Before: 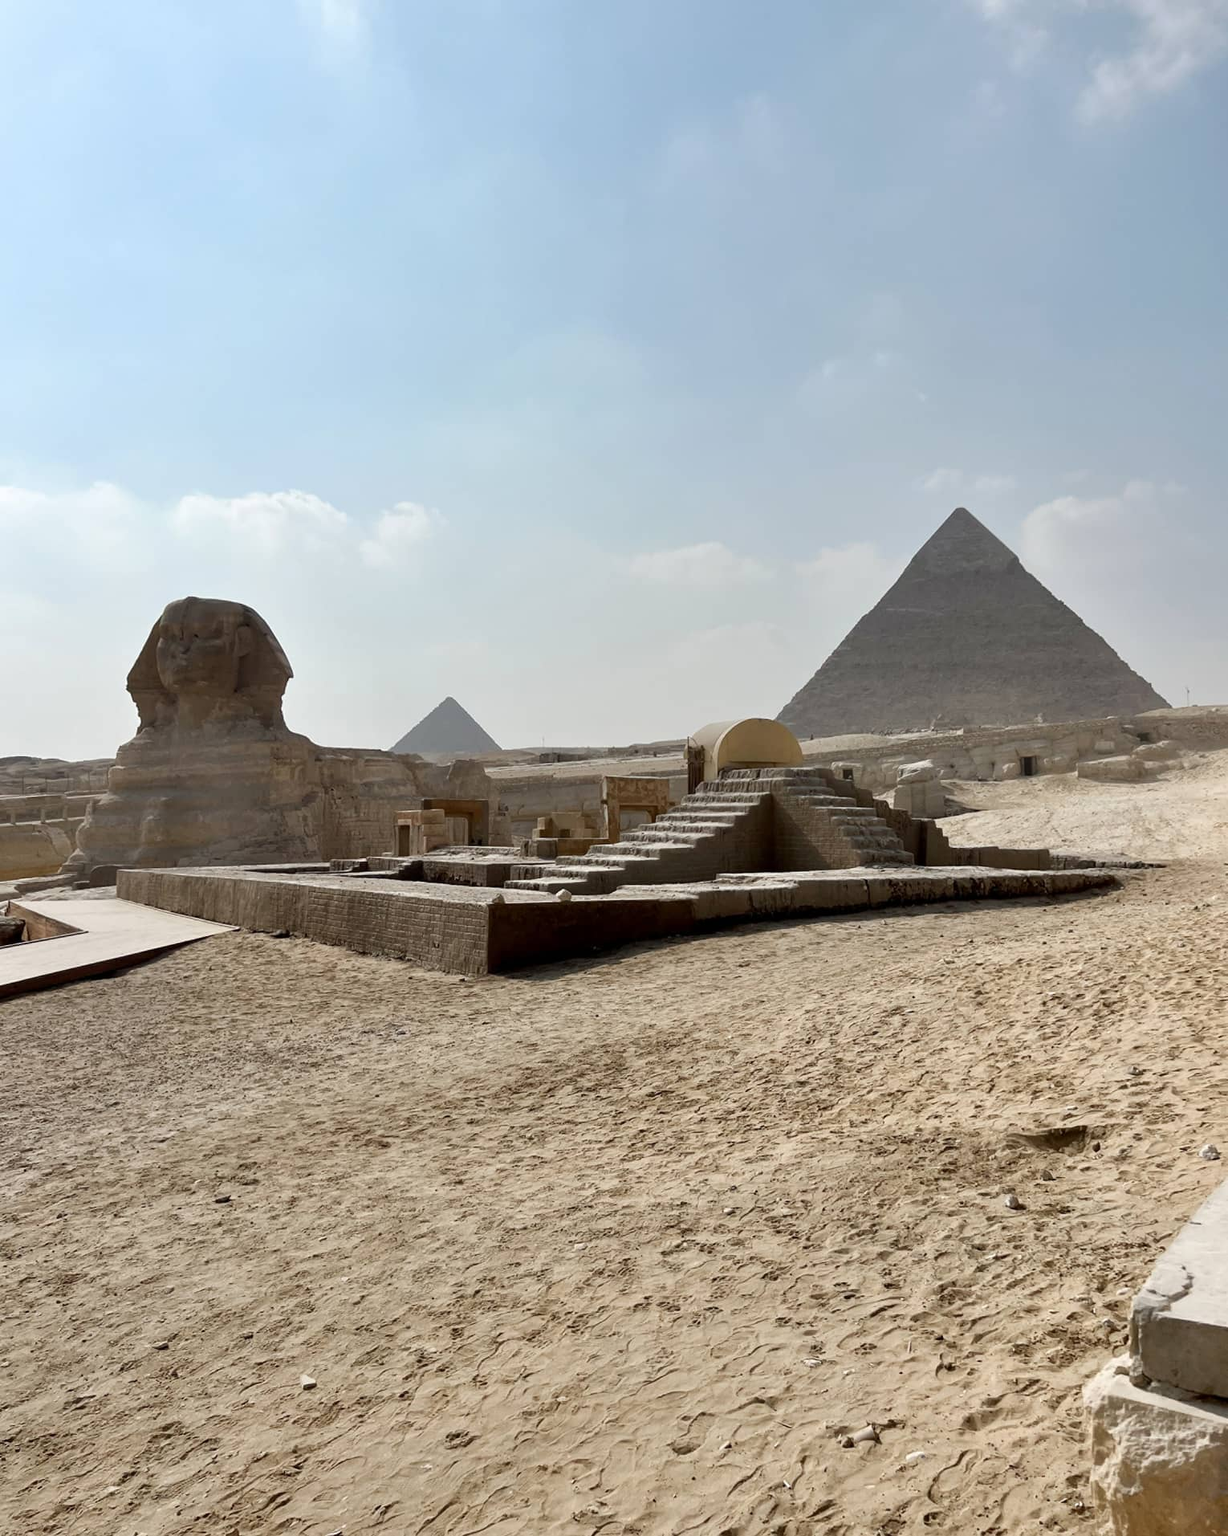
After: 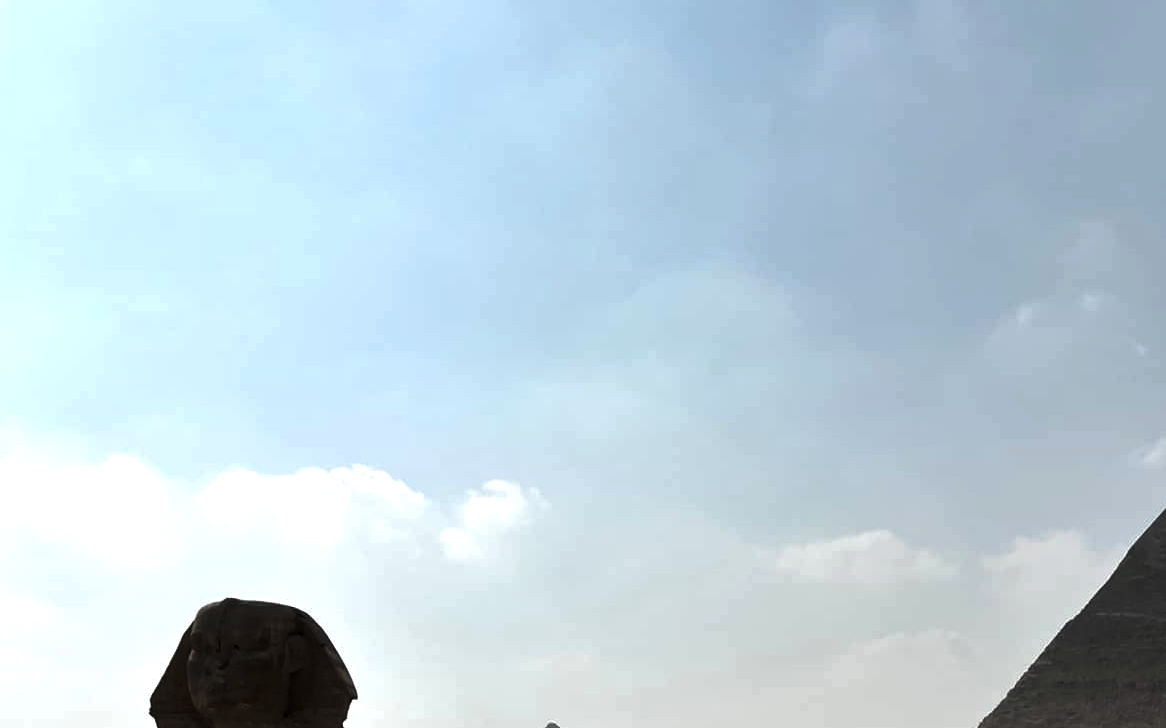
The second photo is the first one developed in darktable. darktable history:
levels: levels [0, 0.618, 1]
color balance rgb: perceptual saturation grading › global saturation 10%, global vibrance 10%
crop: left 0.579%, top 7.627%, right 23.167%, bottom 54.275%
tone equalizer: -8 EV -0.417 EV, -7 EV -0.389 EV, -6 EV -0.333 EV, -5 EV -0.222 EV, -3 EV 0.222 EV, -2 EV 0.333 EV, -1 EV 0.389 EV, +0 EV 0.417 EV, edges refinement/feathering 500, mask exposure compensation -1.57 EV, preserve details no
